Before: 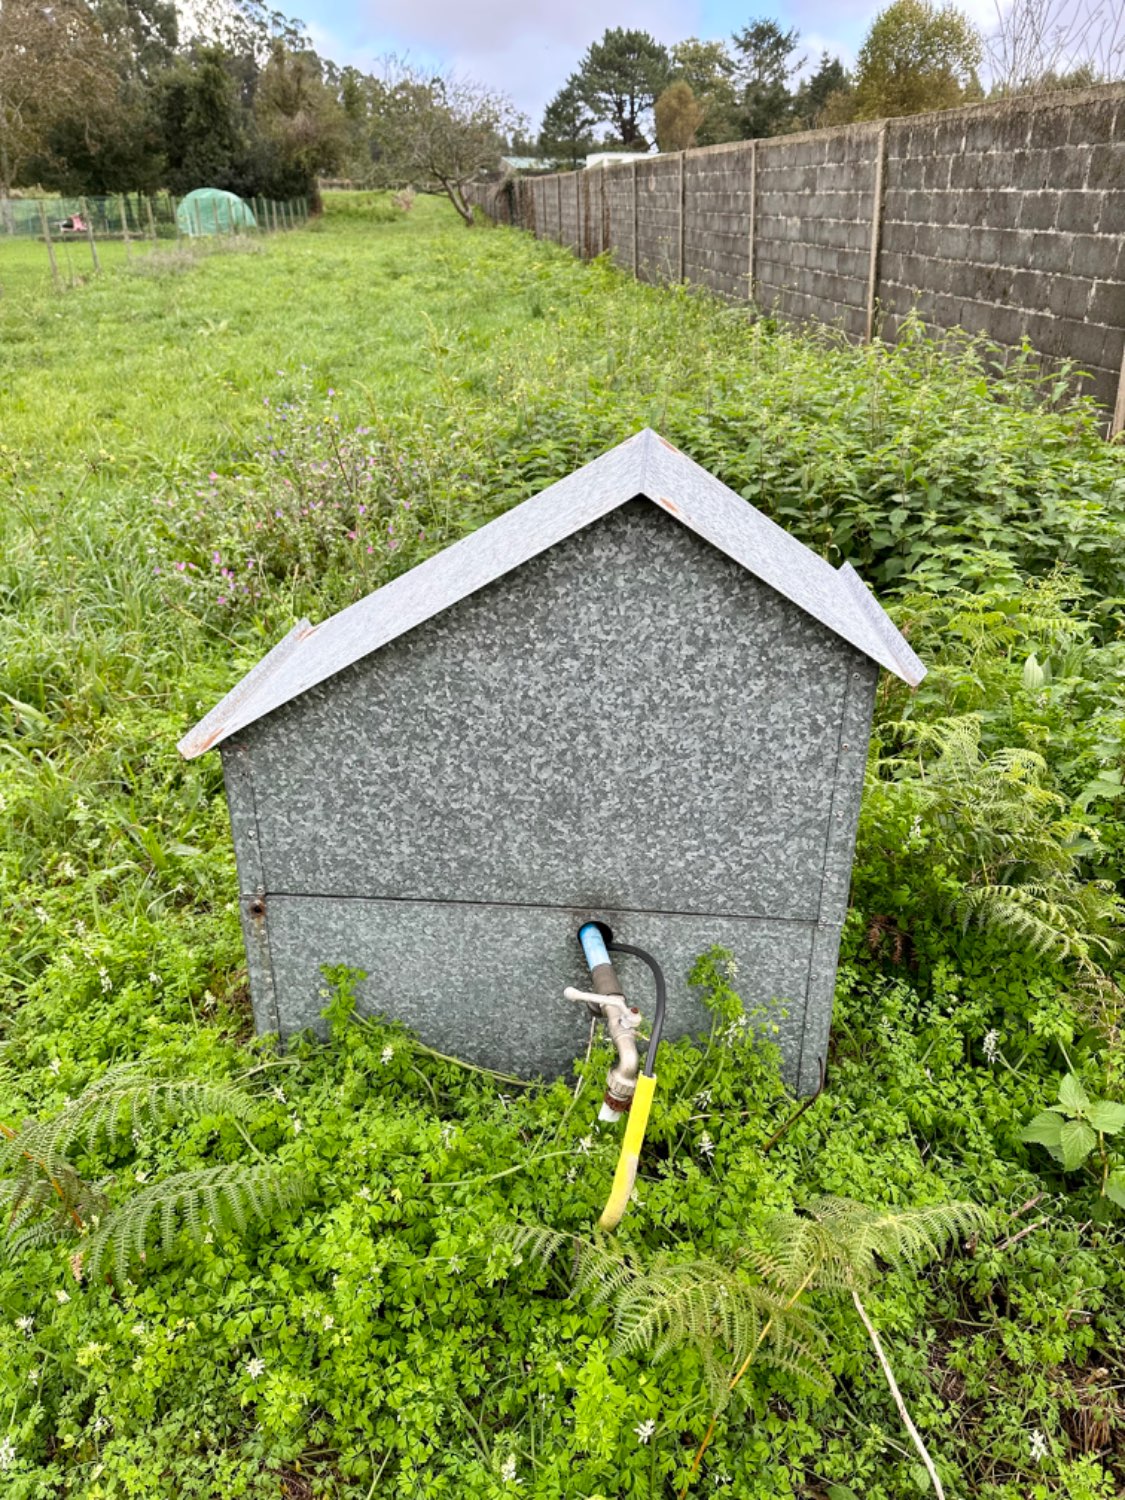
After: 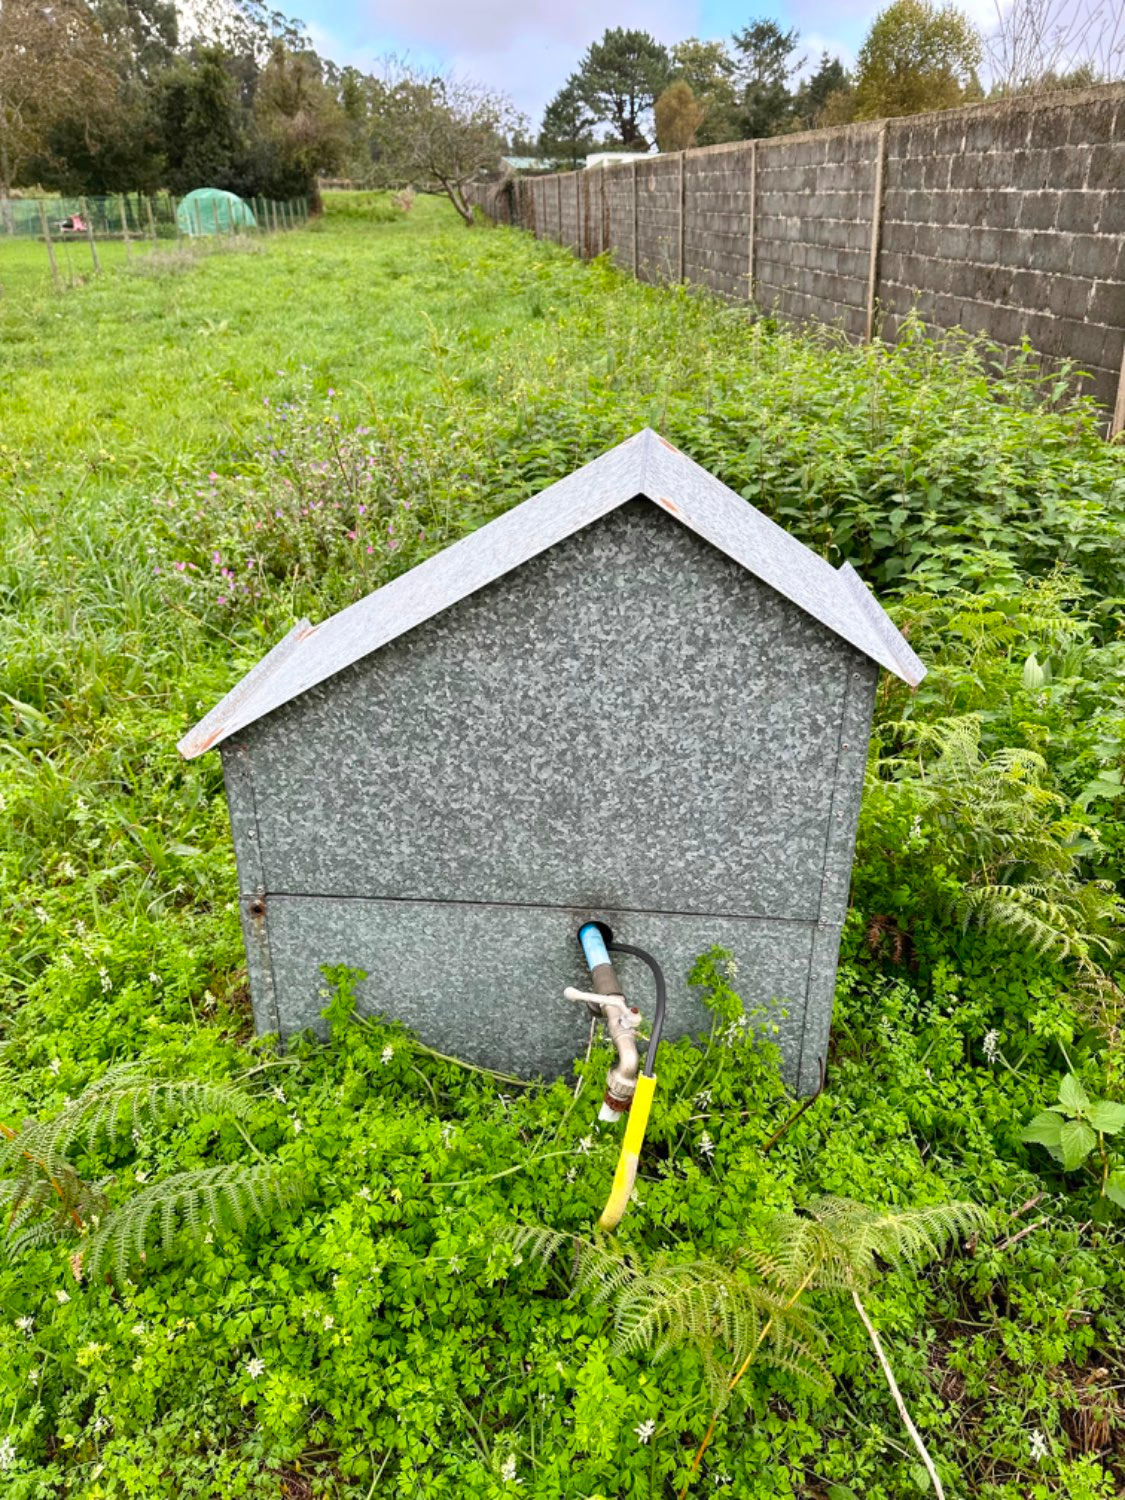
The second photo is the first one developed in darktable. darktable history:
shadows and highlights: shadows 62.26, white point adjustment 0.399, highlights -33.6, compress 83.38%
